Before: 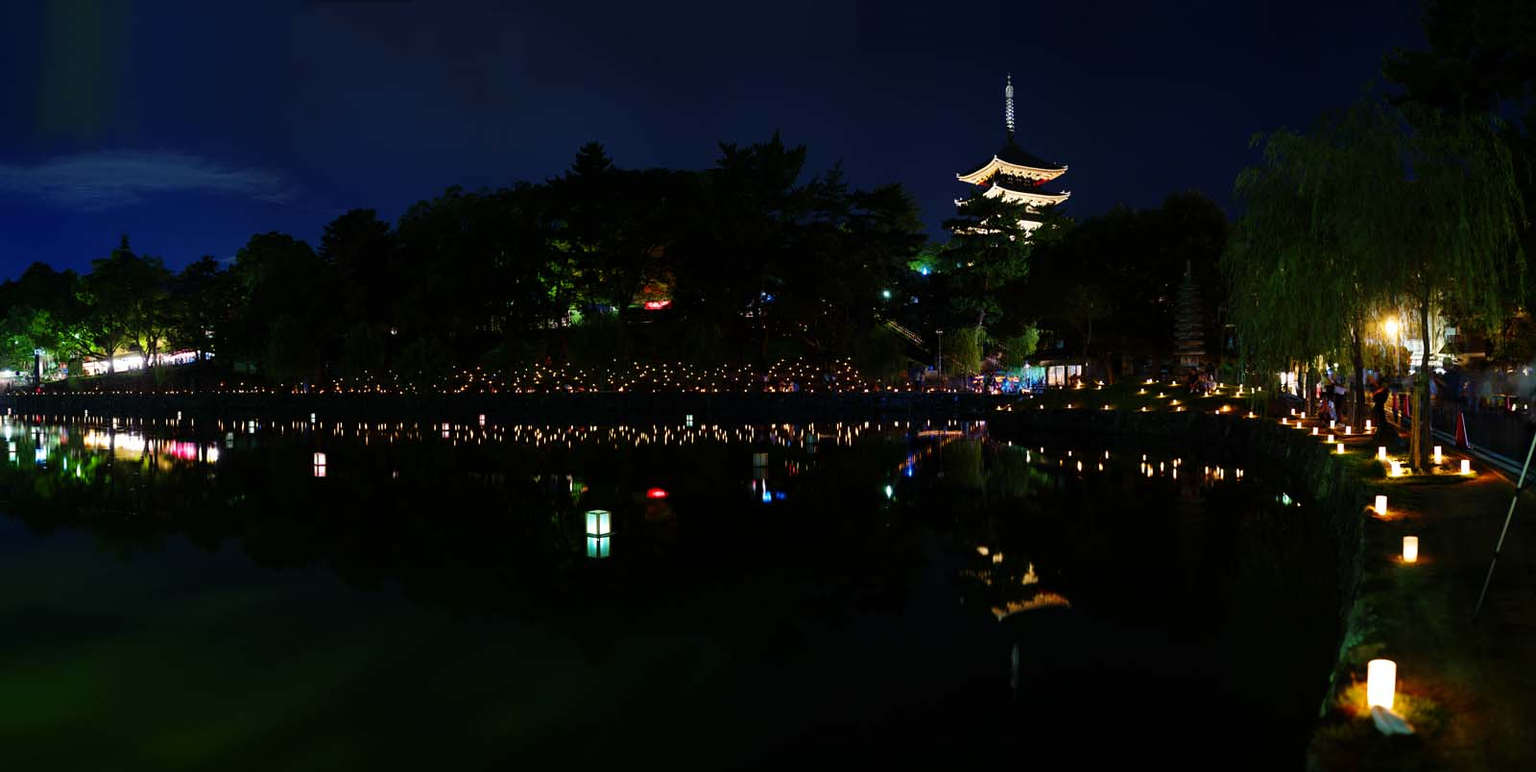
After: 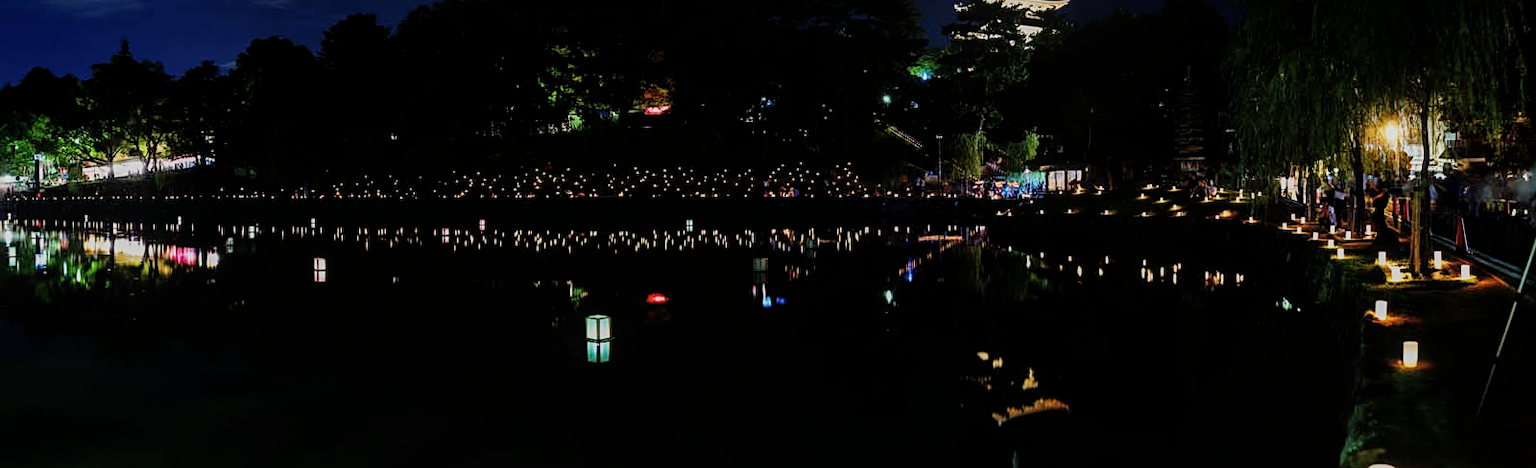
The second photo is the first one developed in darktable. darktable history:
crop and rotate: top 25.357%, bottom 13.942%
local contrast: on, module defaults
sharpen: on, module defaults
filmic rgb: hardness 4.17
